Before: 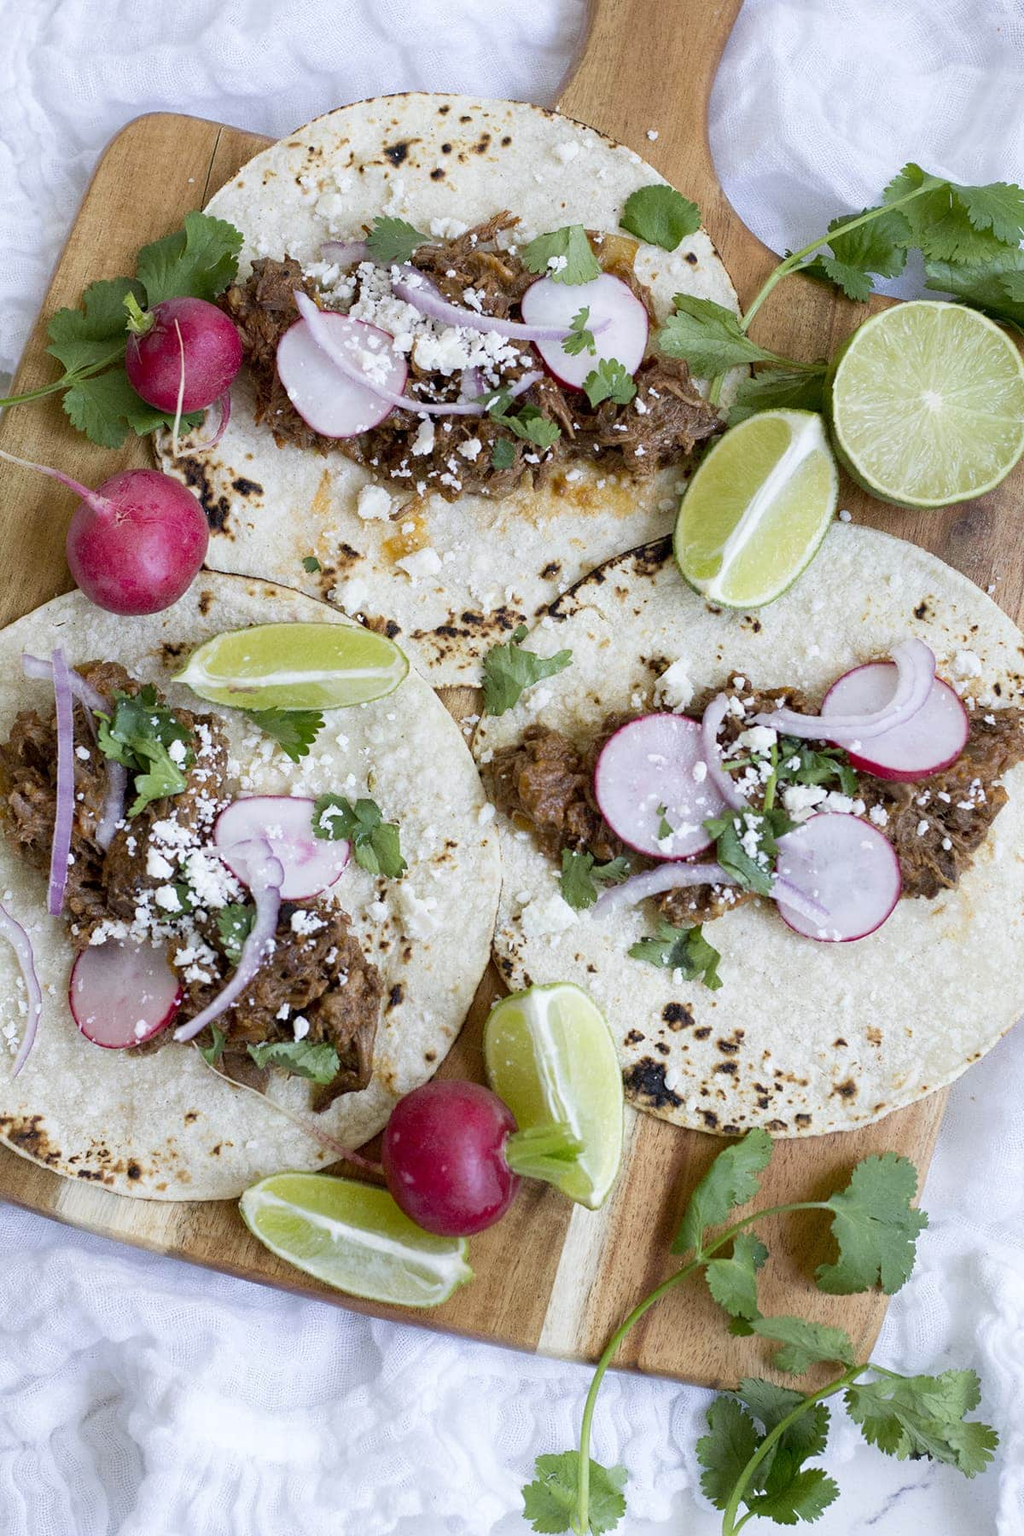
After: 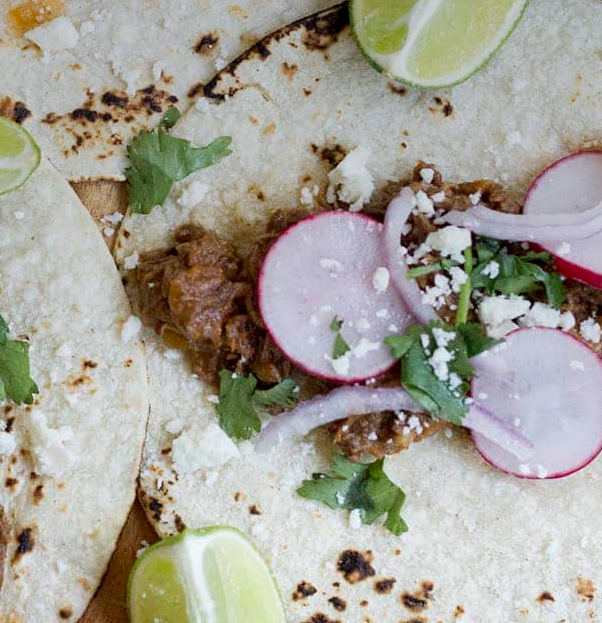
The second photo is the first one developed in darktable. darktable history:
crop: left 36.607%, top 34.735%, right 13.146%, bottom 30.611%
graduated density: on, module defaults
tone equalizer: on, module defaults
